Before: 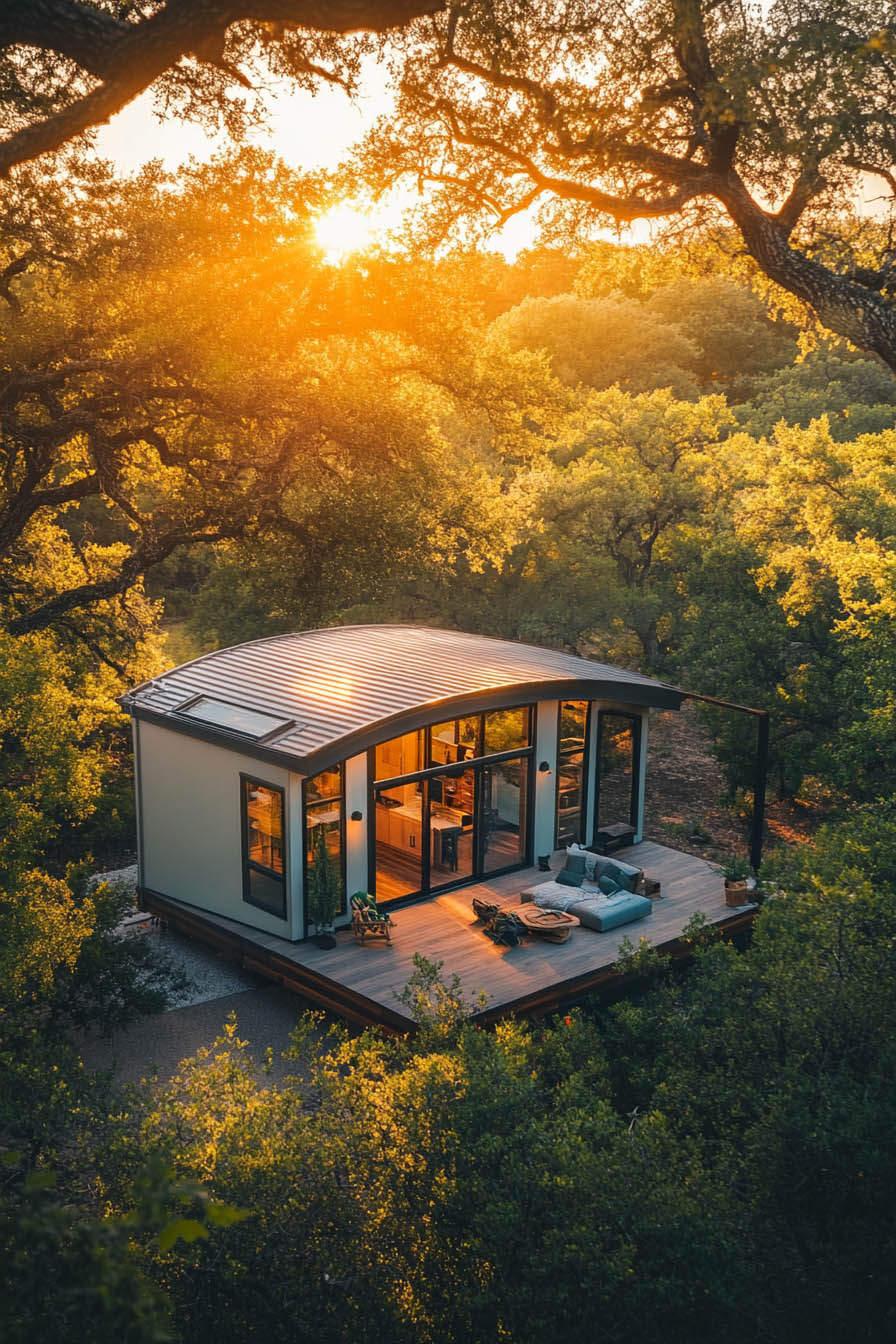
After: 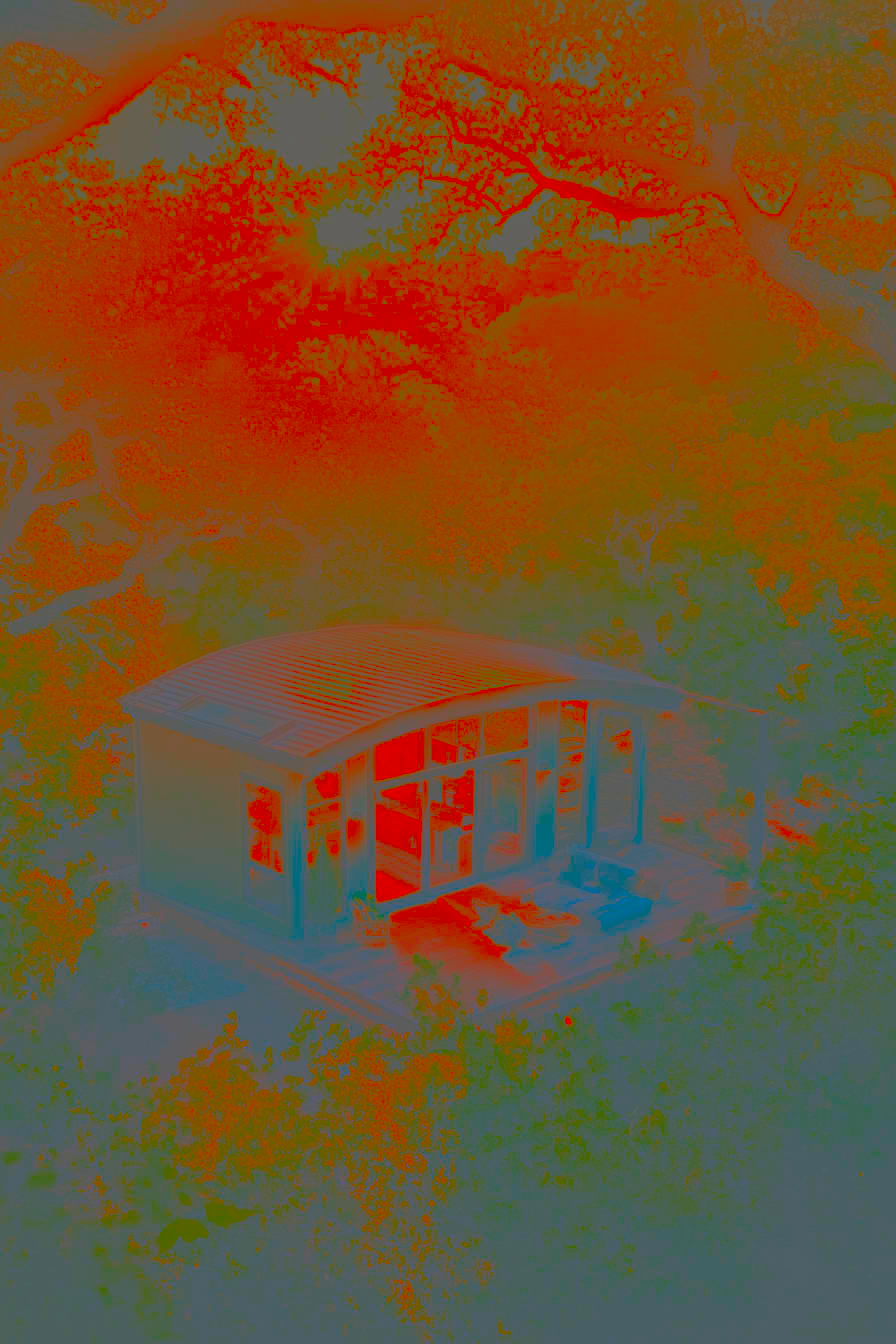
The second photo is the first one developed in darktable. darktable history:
exposure: exposure 0.552 EV, compensate exposure bias true, compensate highlight preservation false
sharpen: radius 4.013, amount 1.984
contrast brightness saturation: contrast -0.982, brightness -0.165, saturation 0.768
